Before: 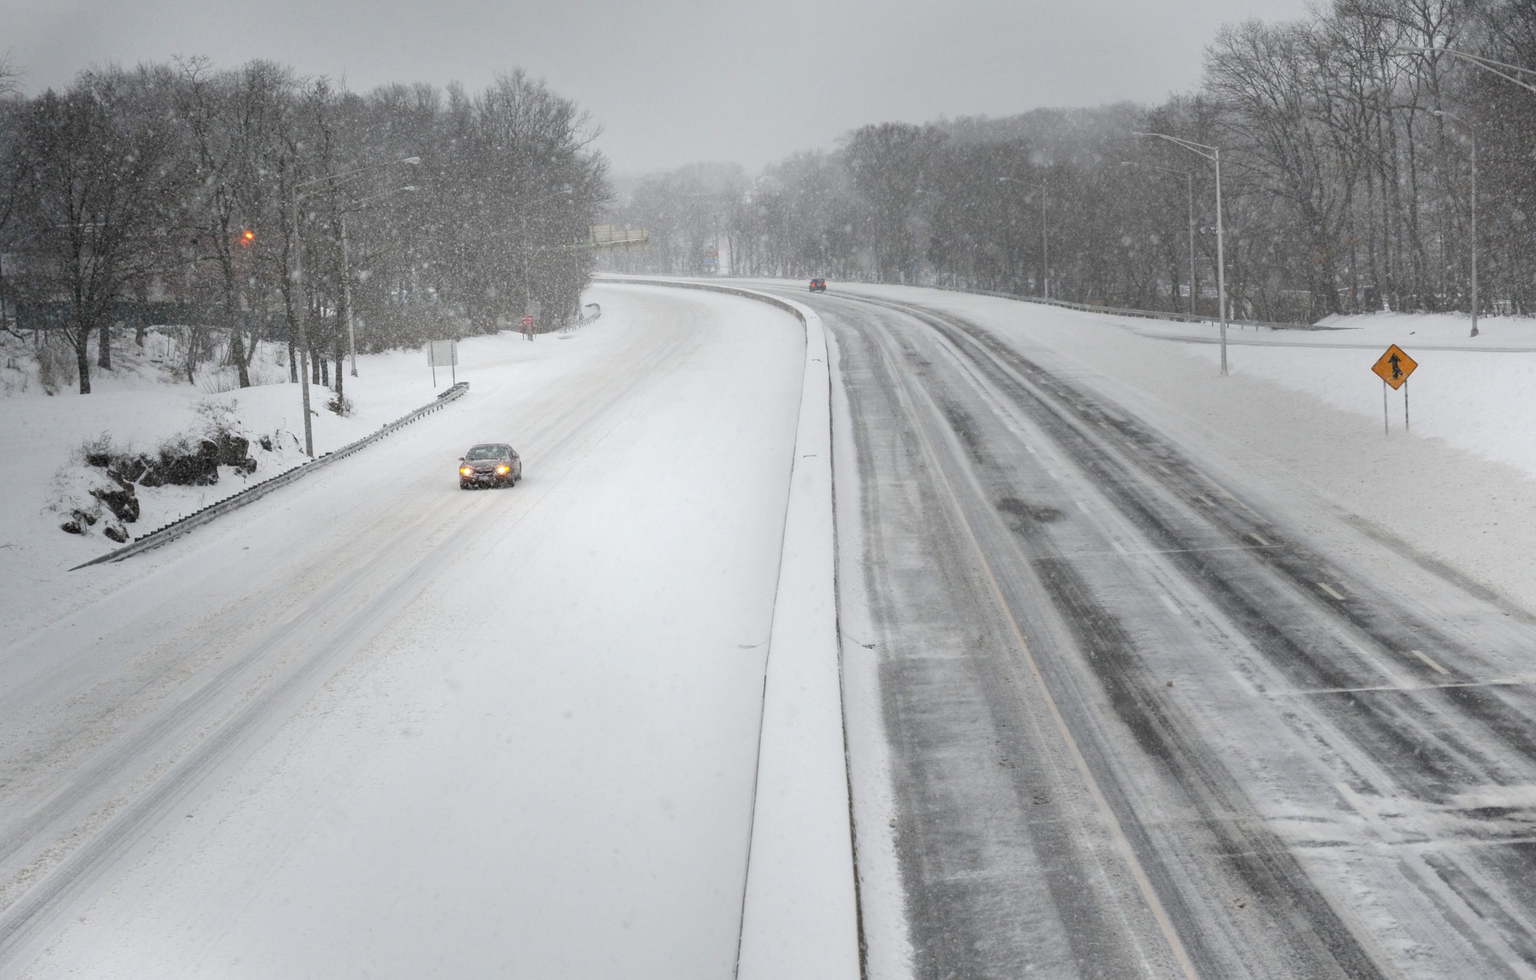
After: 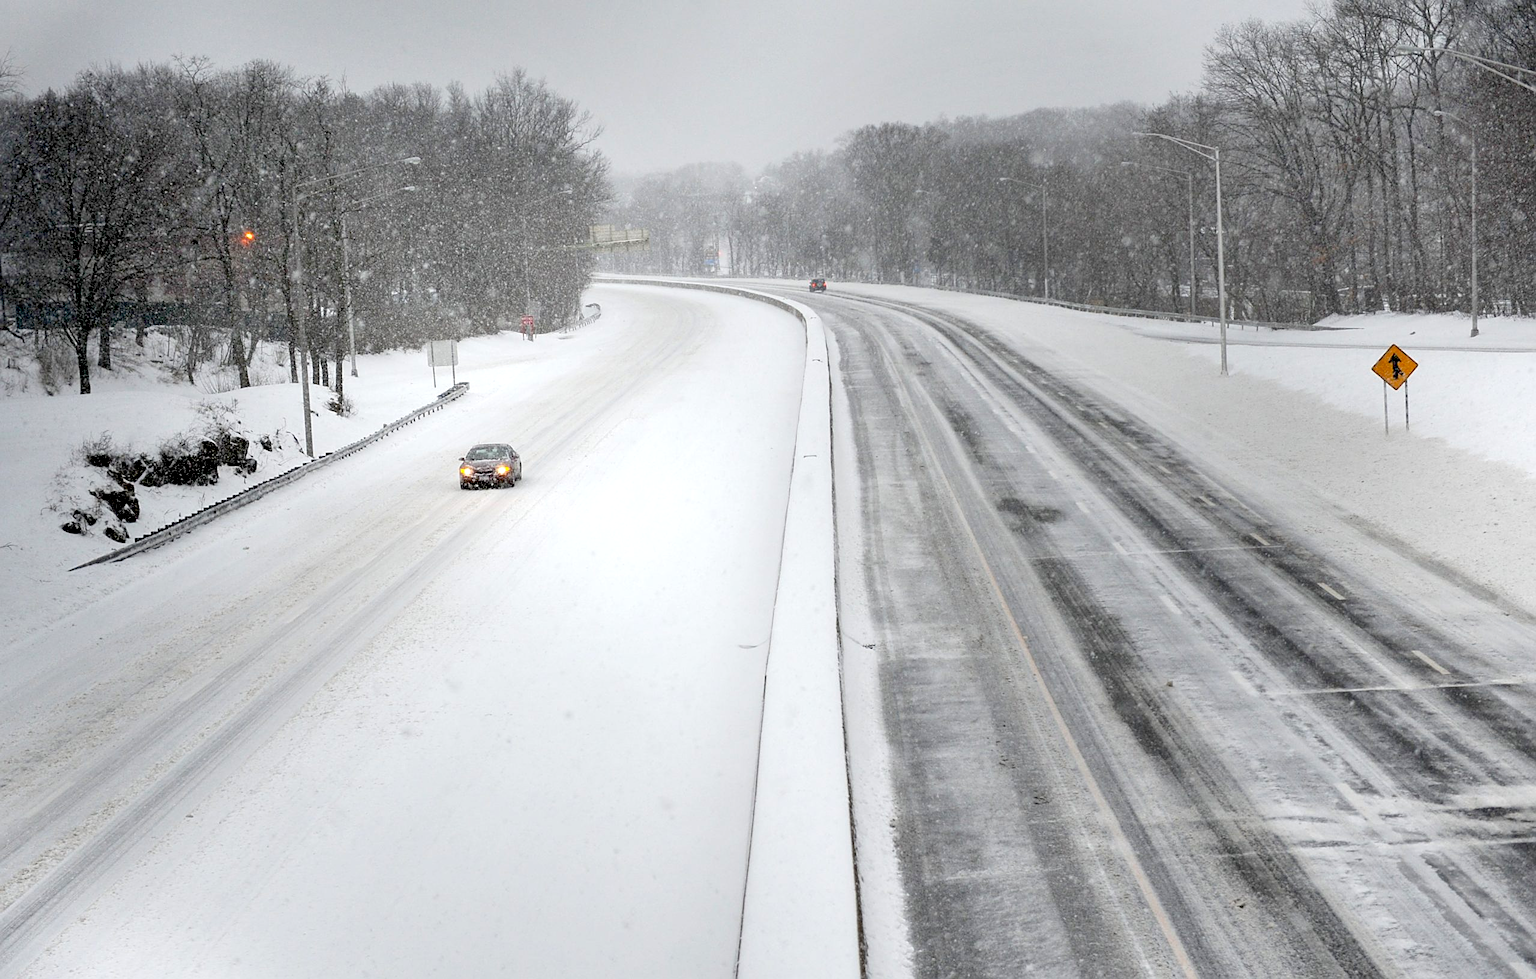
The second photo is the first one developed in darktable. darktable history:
sharpen: on, module defaults
exposure: black level correction 0.031, exposure 0.325 EV, compensate highlight preservation false
